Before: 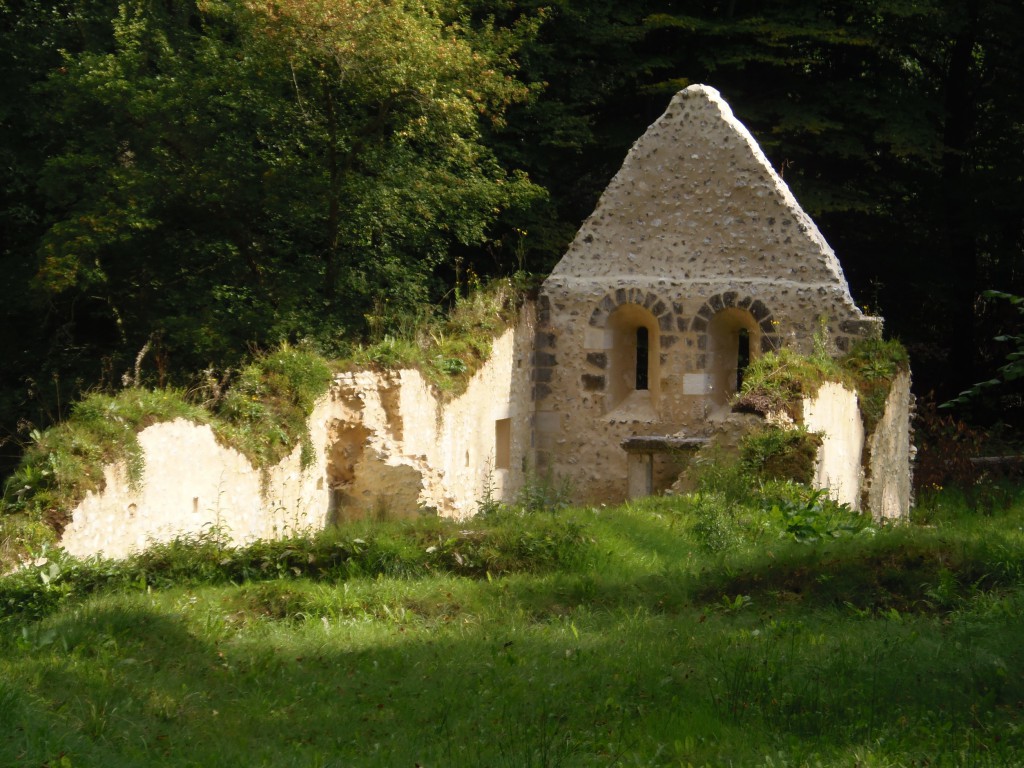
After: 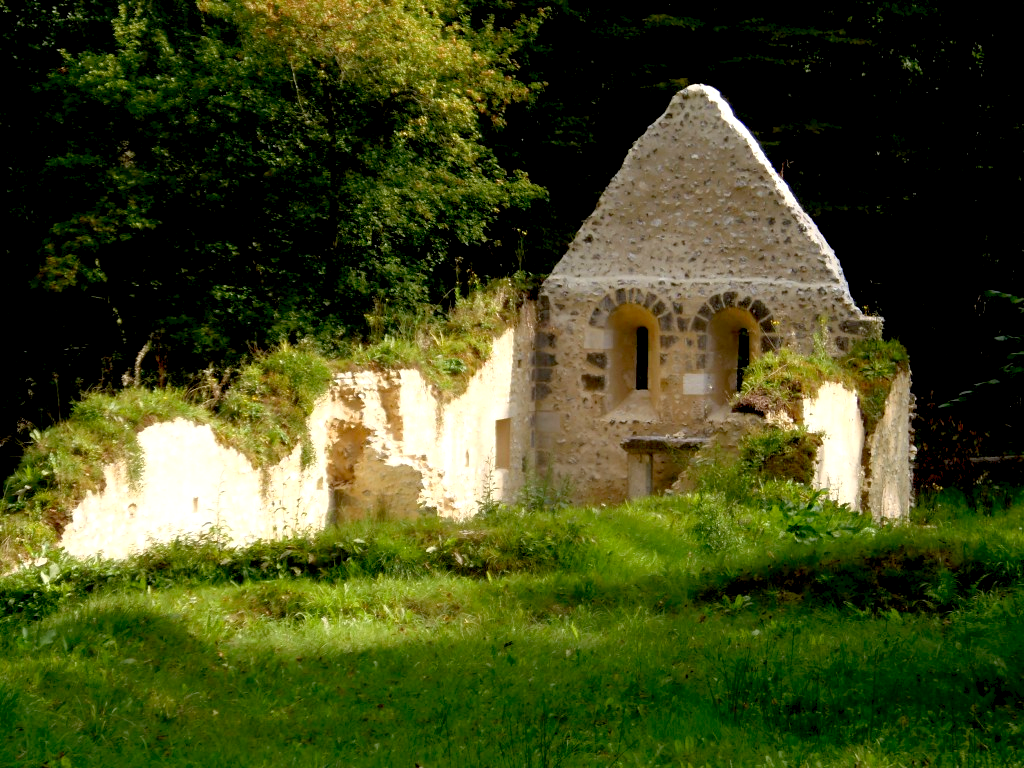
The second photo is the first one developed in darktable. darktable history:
levels: levels [0, 0.435, 0.917]
exposure: black level correction 0.012, compensate highlight preservation false
